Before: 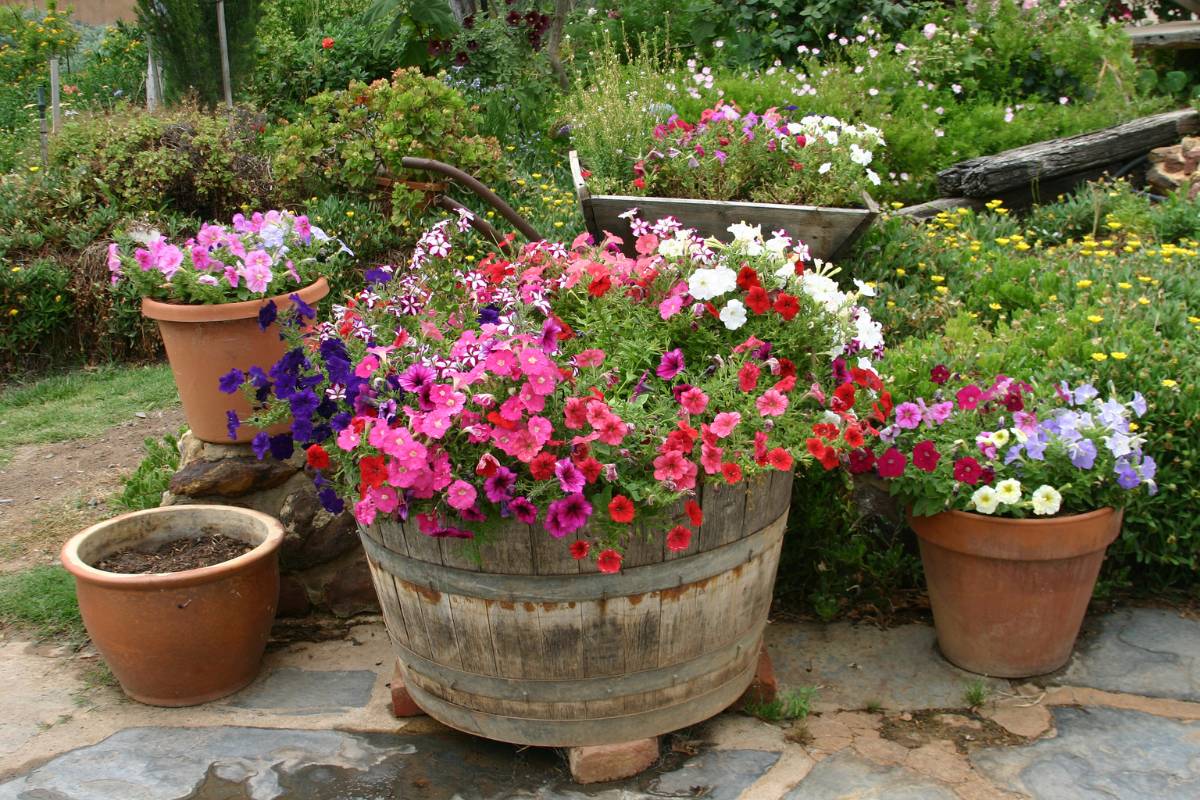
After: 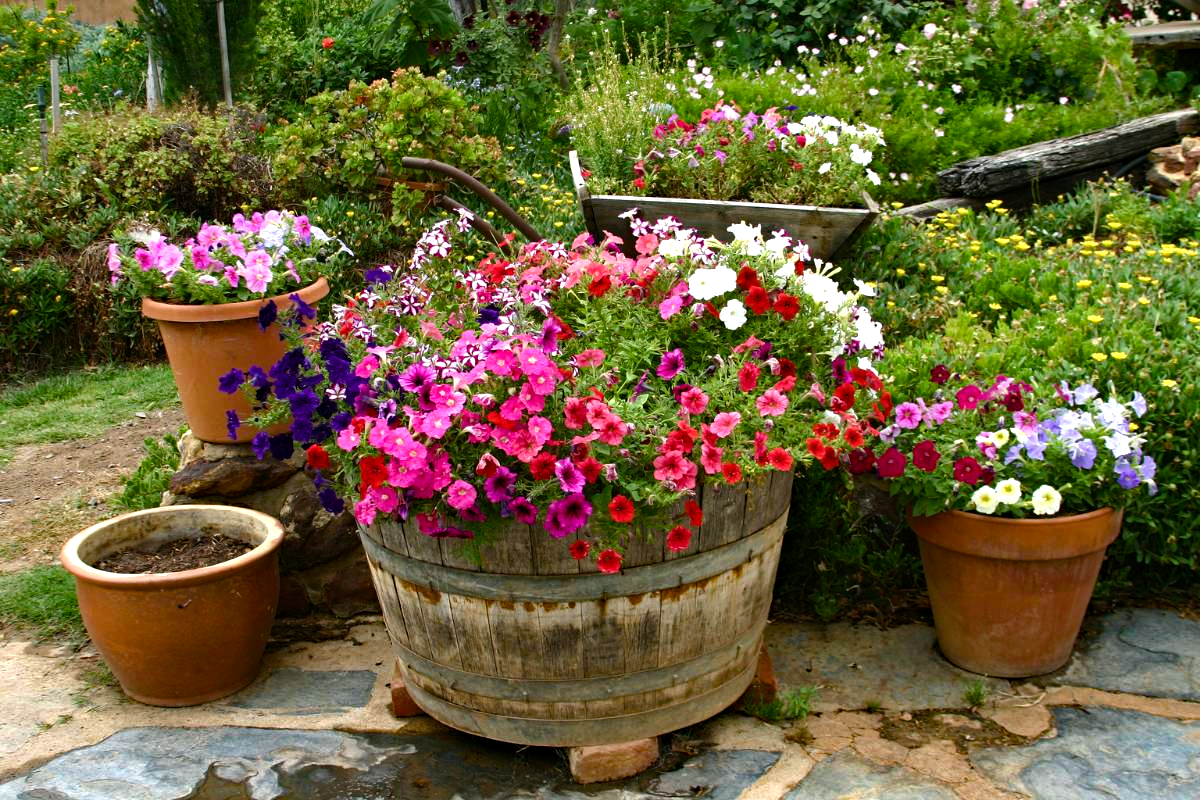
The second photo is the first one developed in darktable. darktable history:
color balance rgb: shadows lift › luminance -20%, power › hue 72.24°, highlights gain › luminance 15%, global offset › hue 171.6°, perceptual saturation grading › highlights -15%, perceptual saturation grading › shadows 25%, global vibrance 30%, contrast 10%
haze removal: strength 0.42, compatibility mode true, adaptive false
